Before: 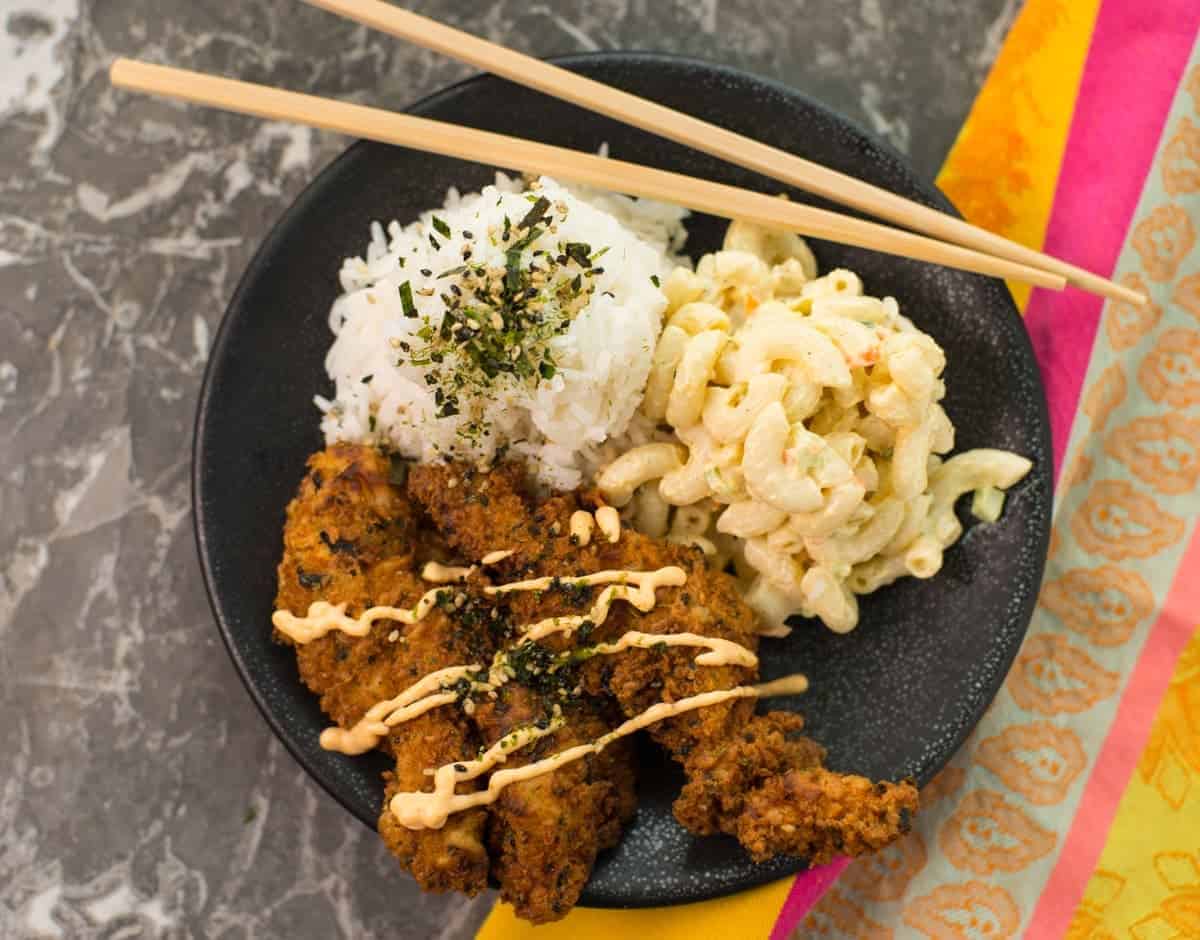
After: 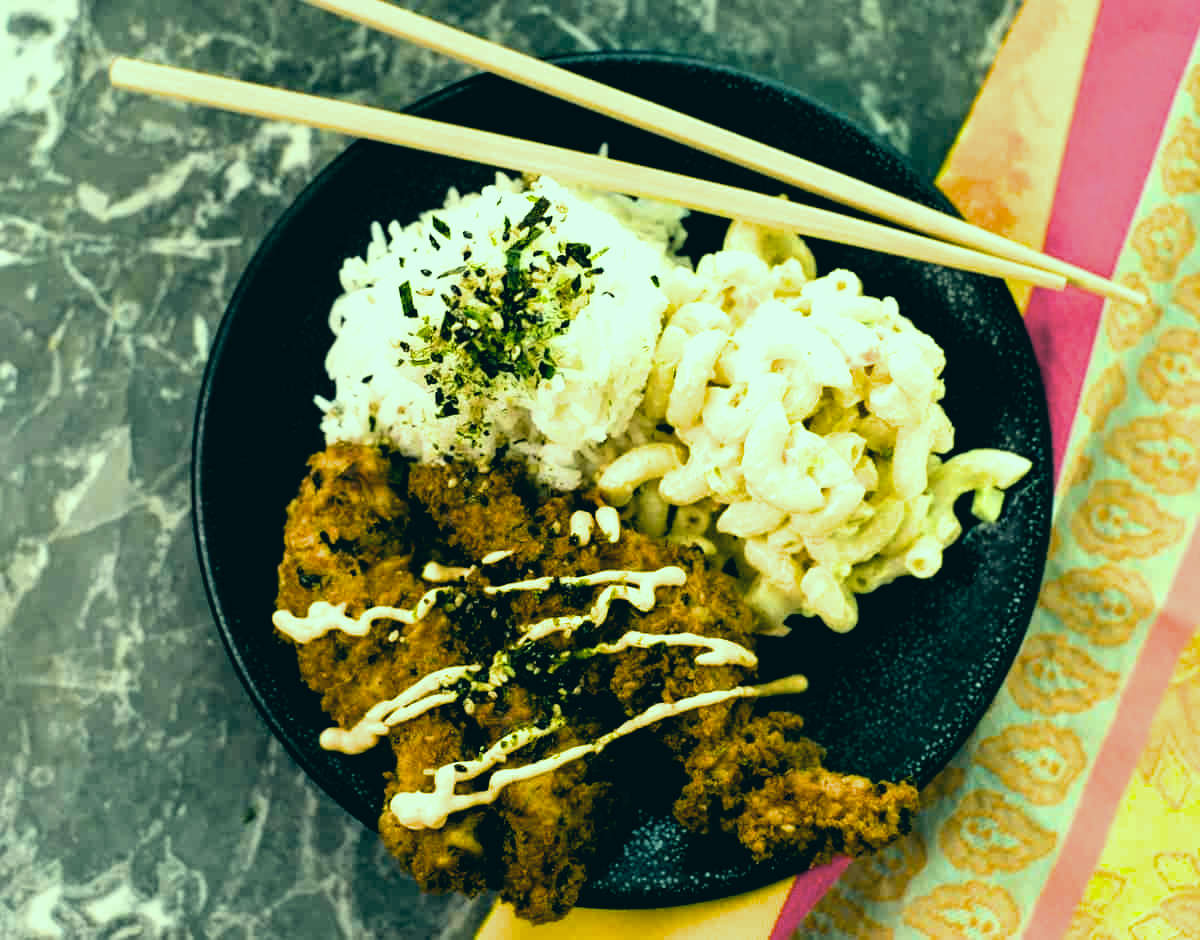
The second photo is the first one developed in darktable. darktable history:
color correction: highlights a* -19.77, highlights b* 9.8, shadows a* -21.19, shadows b* -10.94
color balance rgb: highlights gain › luminance 14.605%, perceptual saturation grading › global saturation 31.088%, global vibrance 20%
filmic rgb: black relative exposure -3.54 EV, white relative exposure 2.27 EV, threshold 3.06 EV, hardness 3.41, enable highlight reconstruction true
